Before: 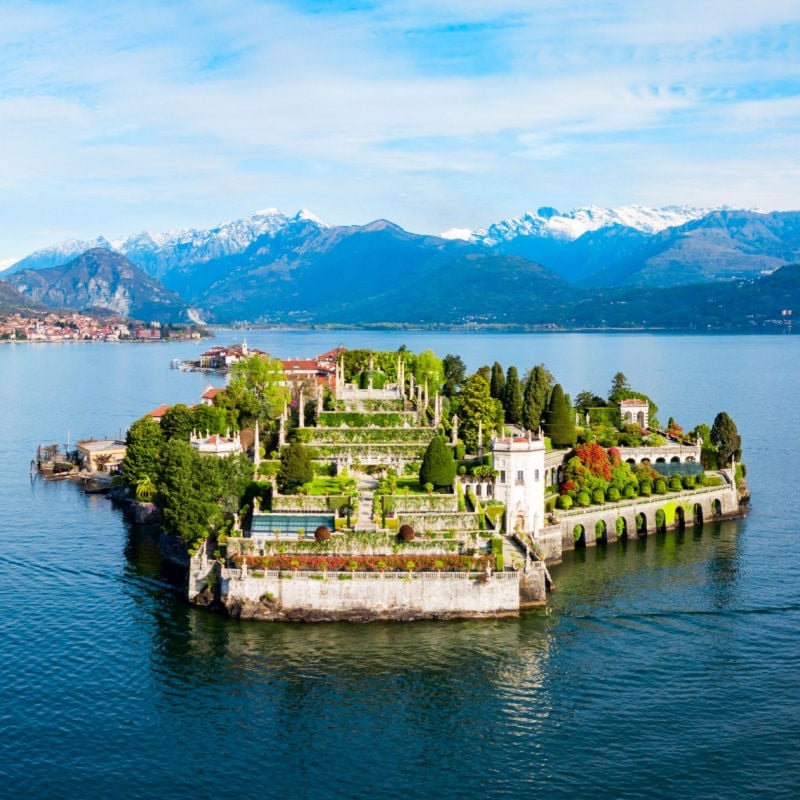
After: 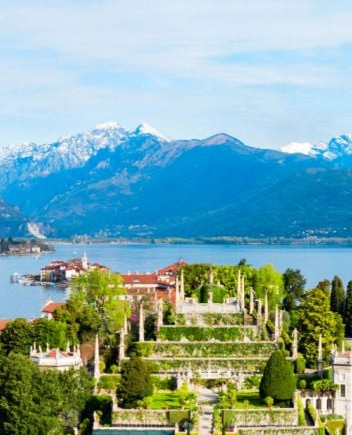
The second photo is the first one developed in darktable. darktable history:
crop: left 20.009%, top 10.79%, right 35.93%, bottom 34.824%
